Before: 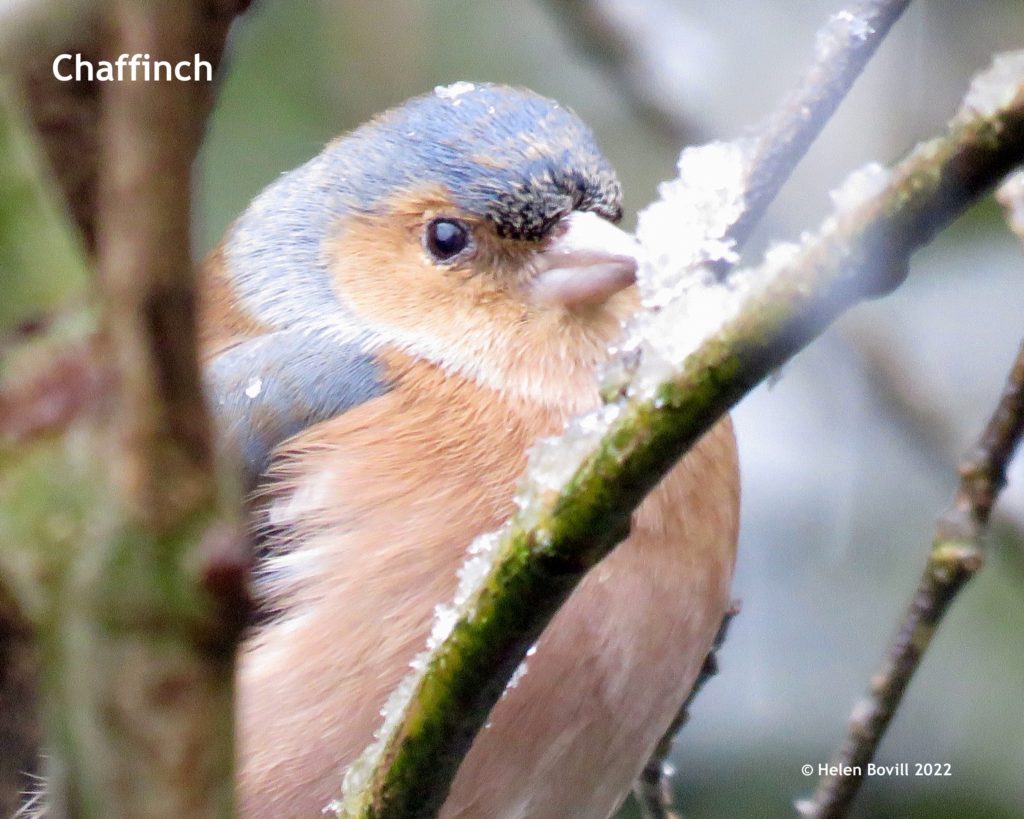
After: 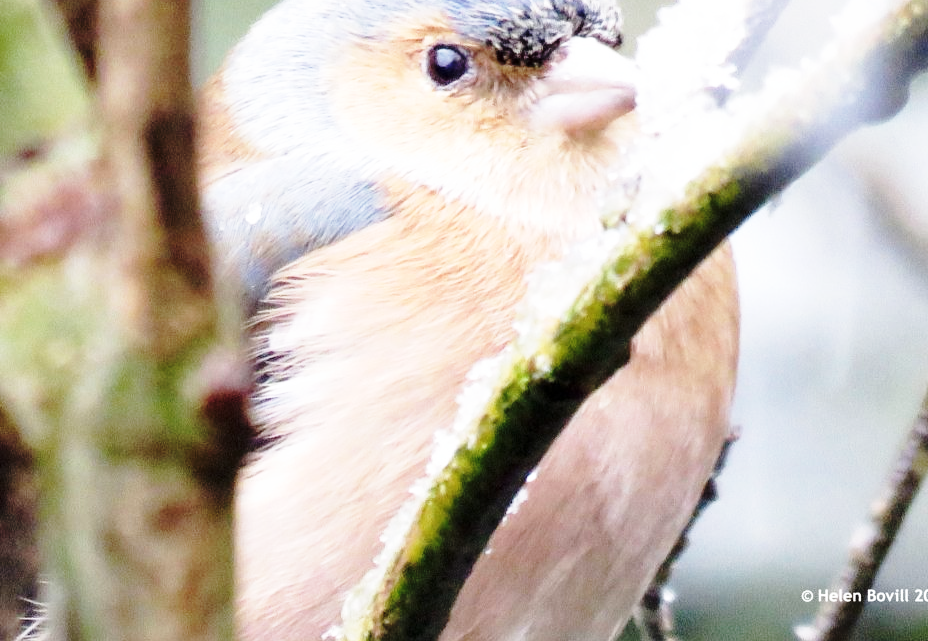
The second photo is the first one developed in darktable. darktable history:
color correction: highlights b* -0.059, saturation 0.819
base curve: curves: ch0 [(0, 0) (0.028, 0.03) (0.105, 0.232) (0.387, 0.748) (0.754, 0.968) (1, 1)], preserve colors none
crop: top 21.354%, right 9.333%, bottom 0.325%
